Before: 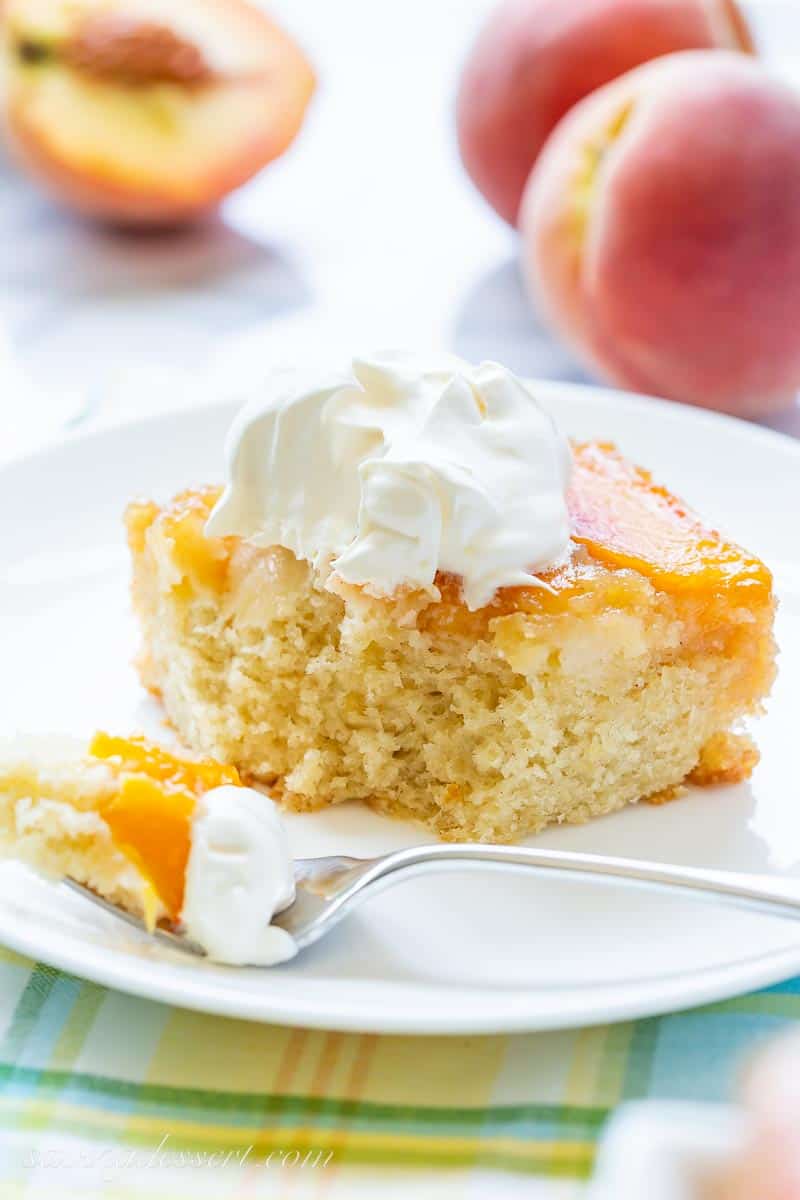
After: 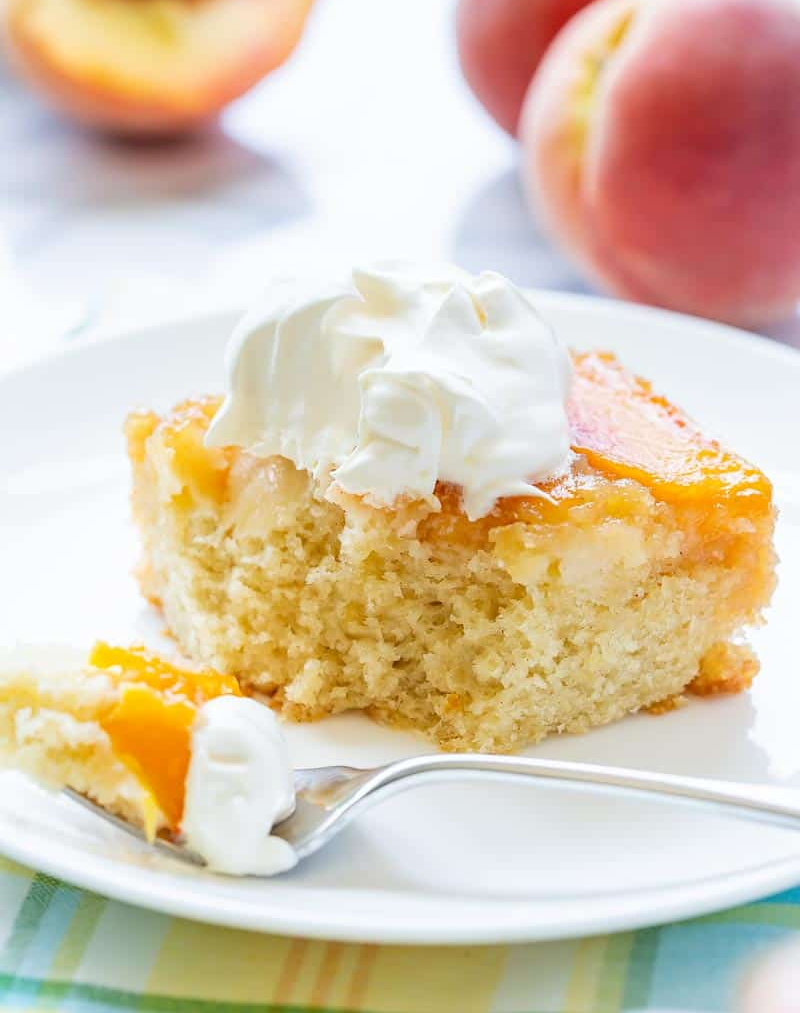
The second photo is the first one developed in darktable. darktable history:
crop: top 7.566%, bottom 7.942%
